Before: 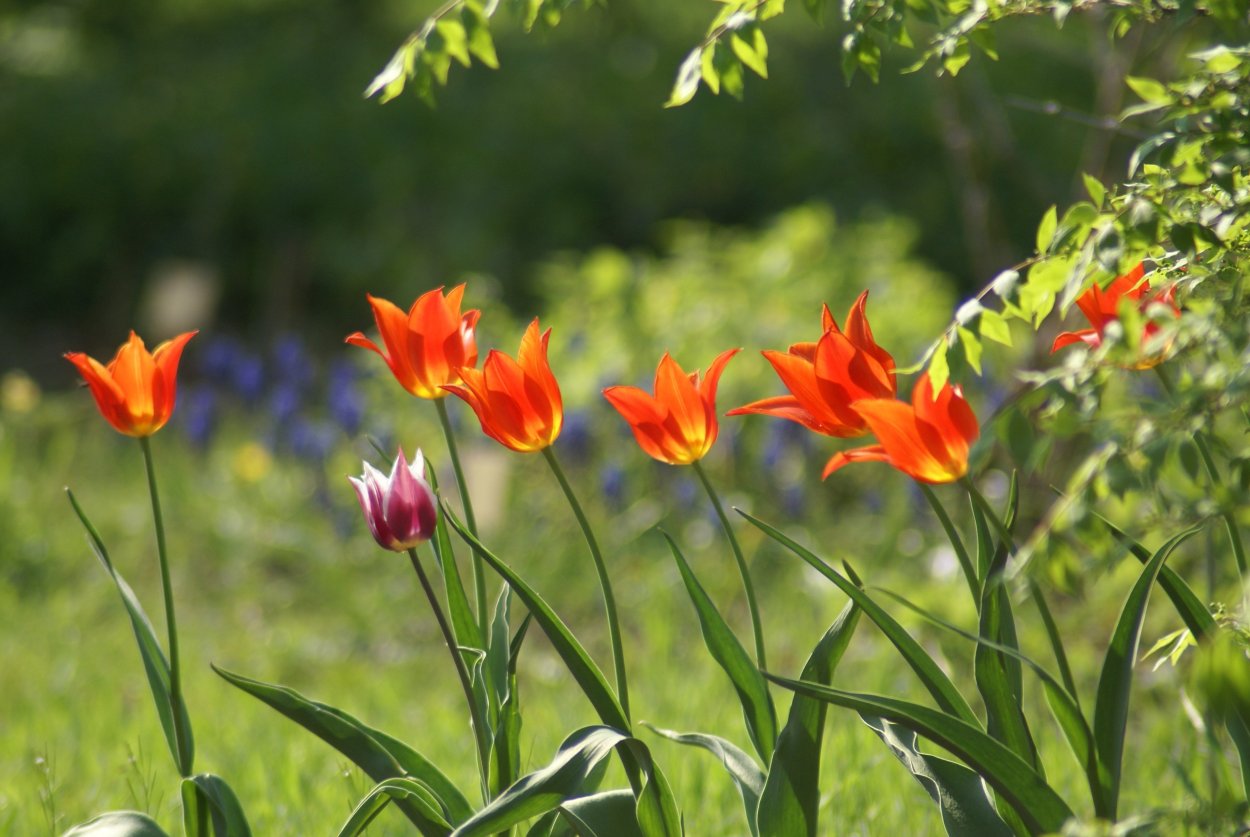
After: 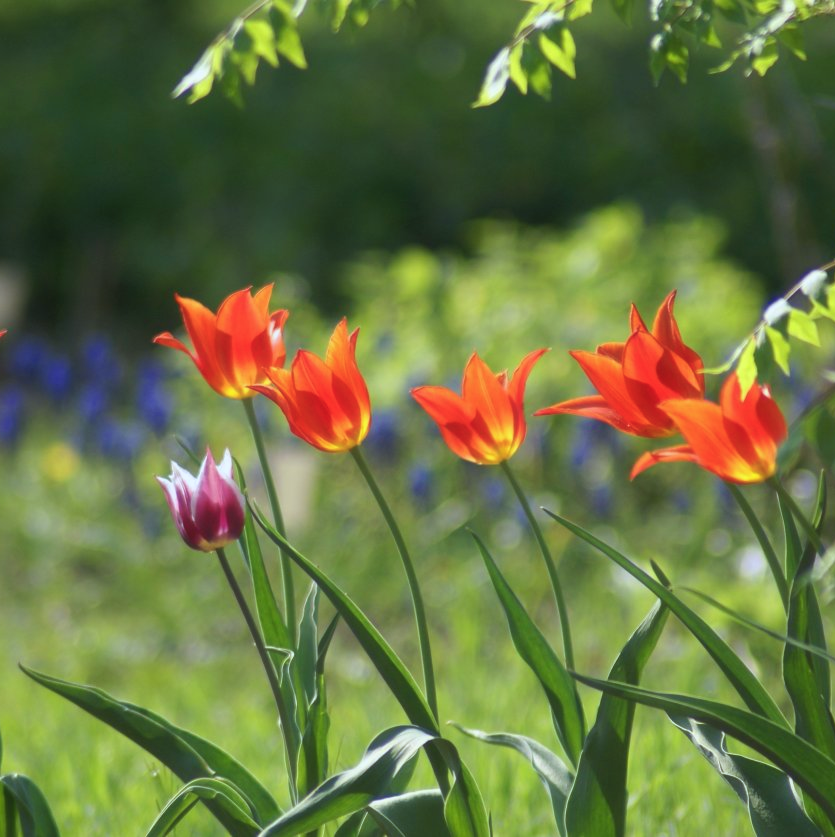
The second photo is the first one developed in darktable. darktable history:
color calibration: output R [0.994, 0.059, -0.119, 0], output G [-0.036, 1.09, -0.119, 0], output B [0.078, -0.108, 0.961, 0], illuminant as shot in camera, x 0.37, y 0.382, temperature 4314.39 K
crop: left 15.398%, right 17.768%
haze removal: strength -0.101, adaptive false
